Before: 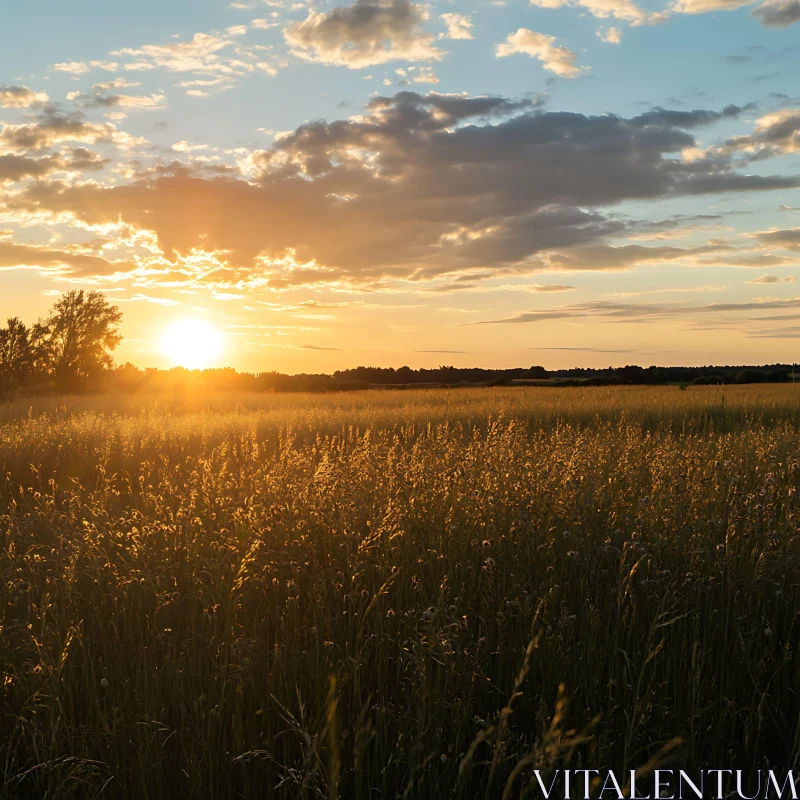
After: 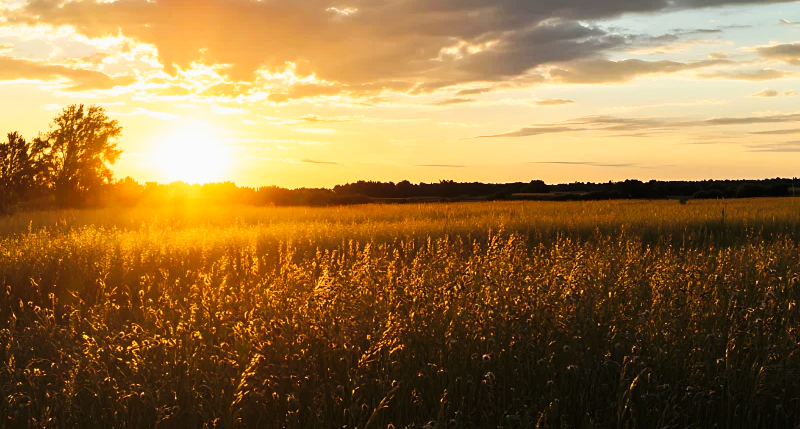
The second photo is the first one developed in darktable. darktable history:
crop and rotate: top 23.285%, bottom 22.972%
tone curve: curves: ch0 [(0, 0) (0.187, 0.12) (0.384, 0.363) (0.618, 0.698) (0.754, 0.857) (0.875, 0.956) (1, 0.987)]; ch1 [(0, 0) (0.402, 0.36) (0.476, 0.466) (0.501, 0.501) (0.518, 0.514) (0.564, 0.608) (0.614, 0.664) (0.692, 0.744) (1, 1)]; ch2 [(0, 0) (0.435, 0.412) (0.483, 0.481) (0.503, 0.503) (0.522, 0.535) (0.563, 0.601) (0.627, 0.699) (0.699, 0.753) (0.997, 0.858)], preserve colors none
